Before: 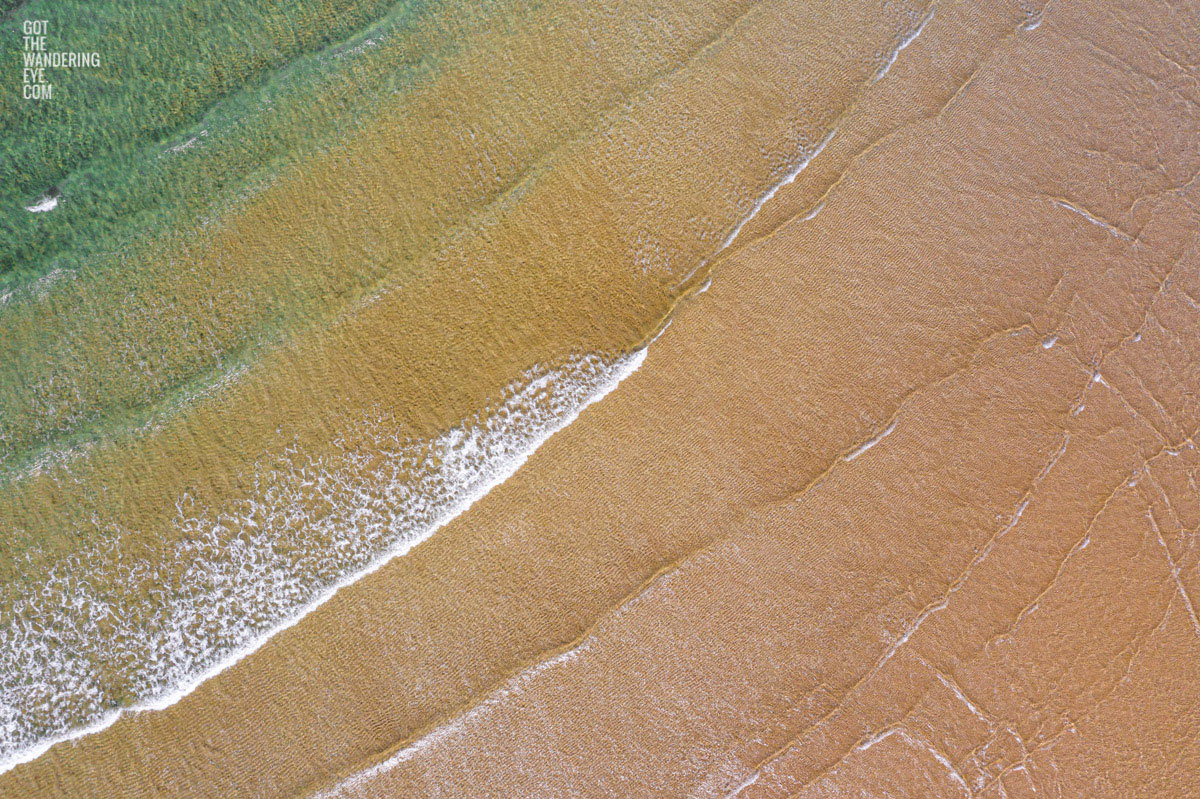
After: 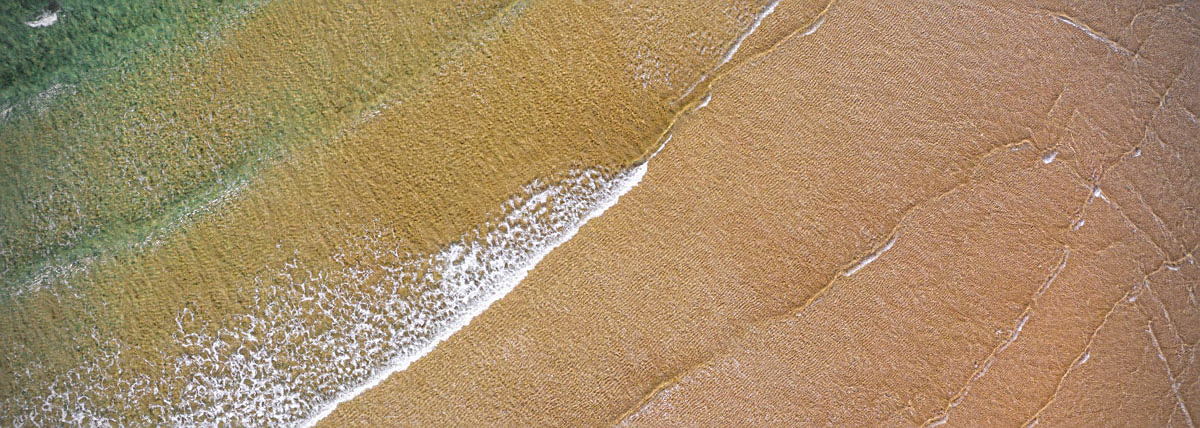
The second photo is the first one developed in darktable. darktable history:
crop and rotate: top 23.17%, bottom 23.262%
vignetting: fall-off start 79.84%, brightness -0.808, unbound false
sharpen: radius 1.942
